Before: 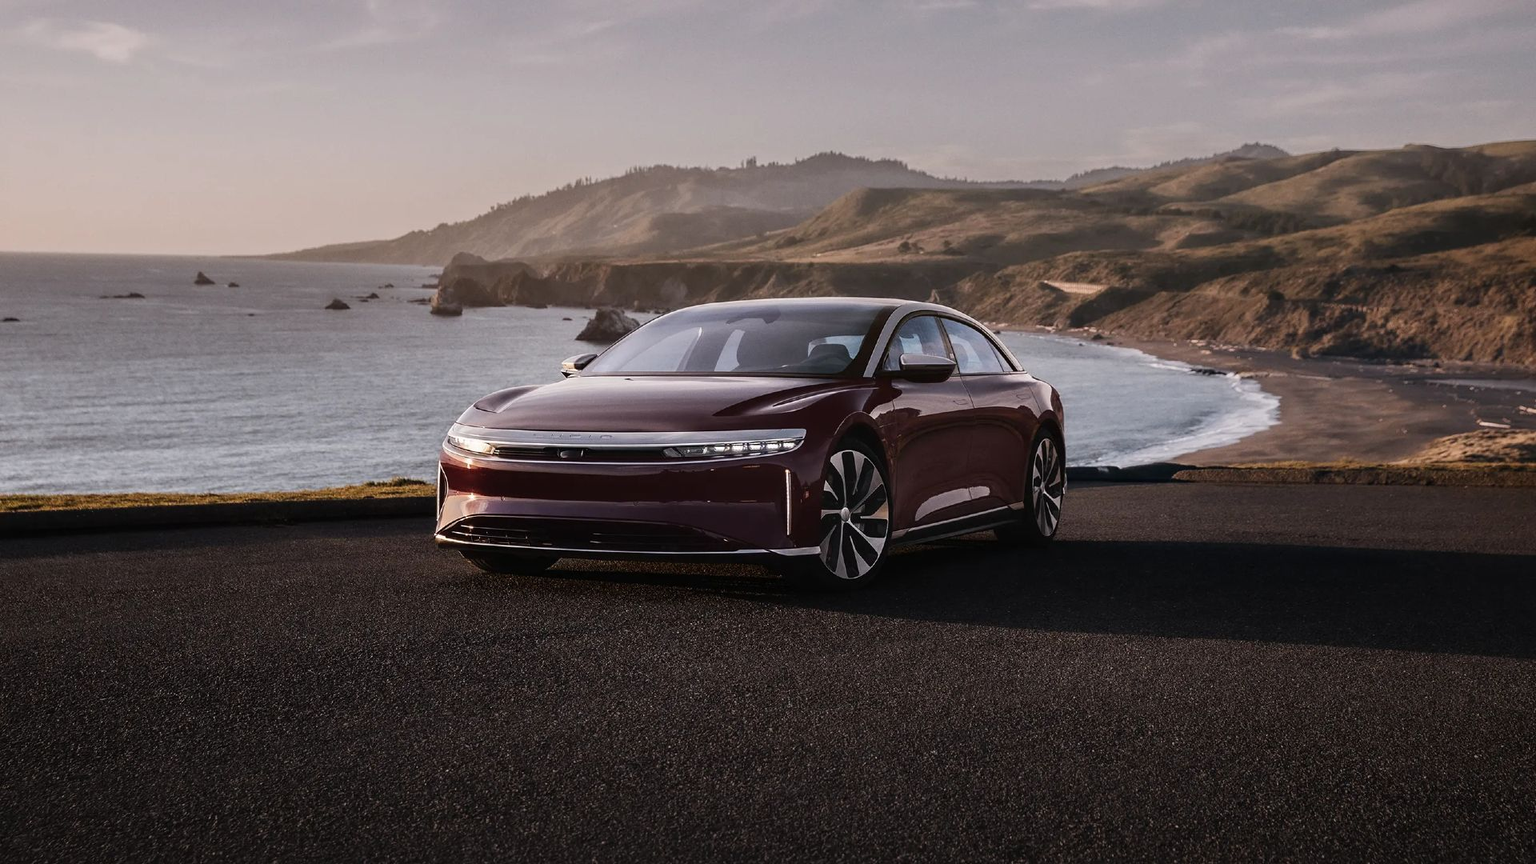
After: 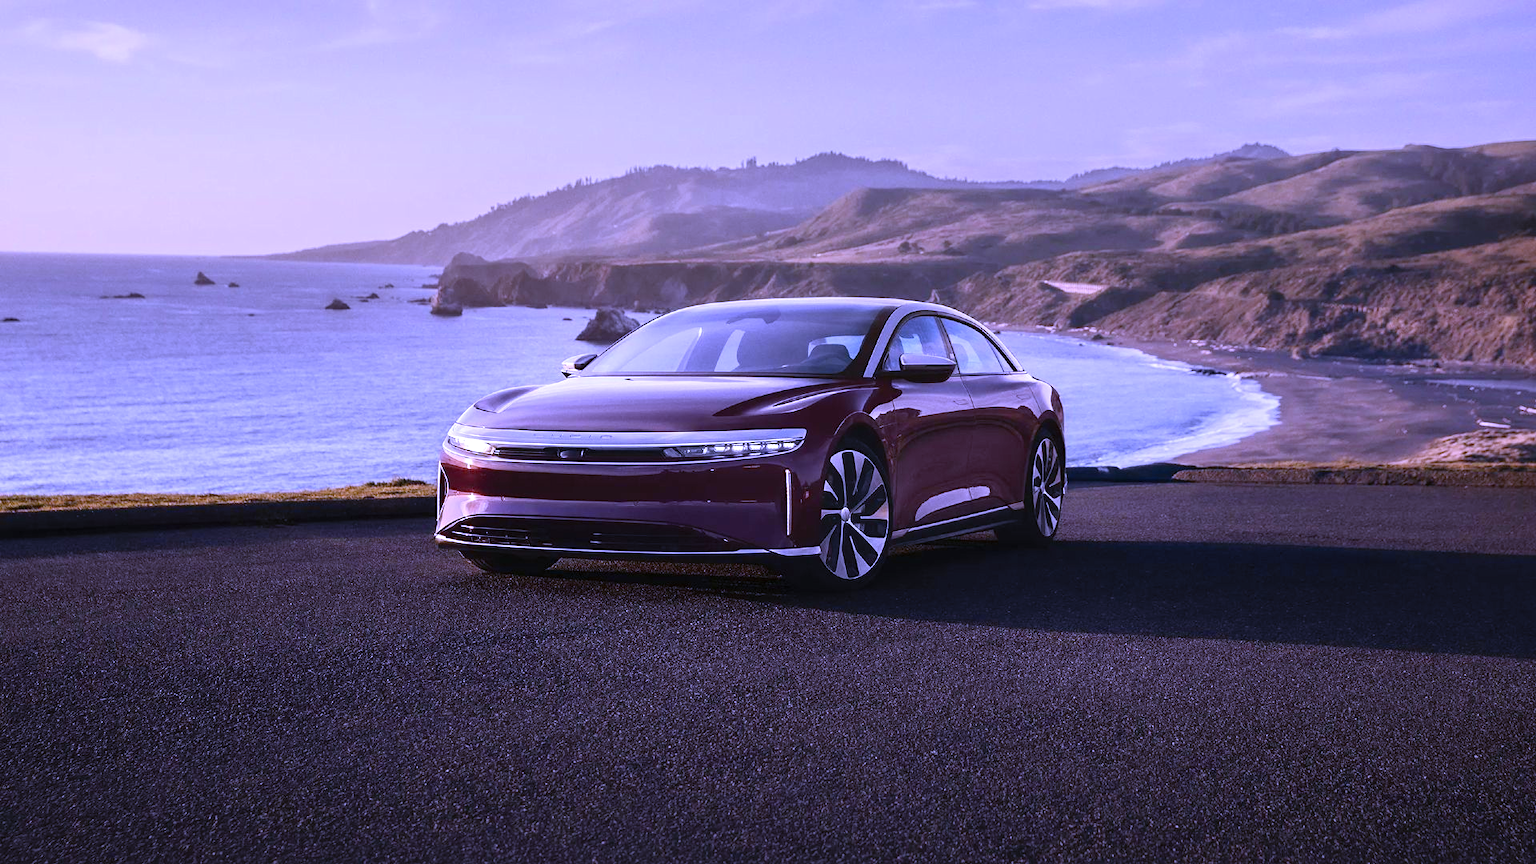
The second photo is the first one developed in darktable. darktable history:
white balance: red 0.98, blue 1.61
levels: levels [0, 0.435, 0.917]
